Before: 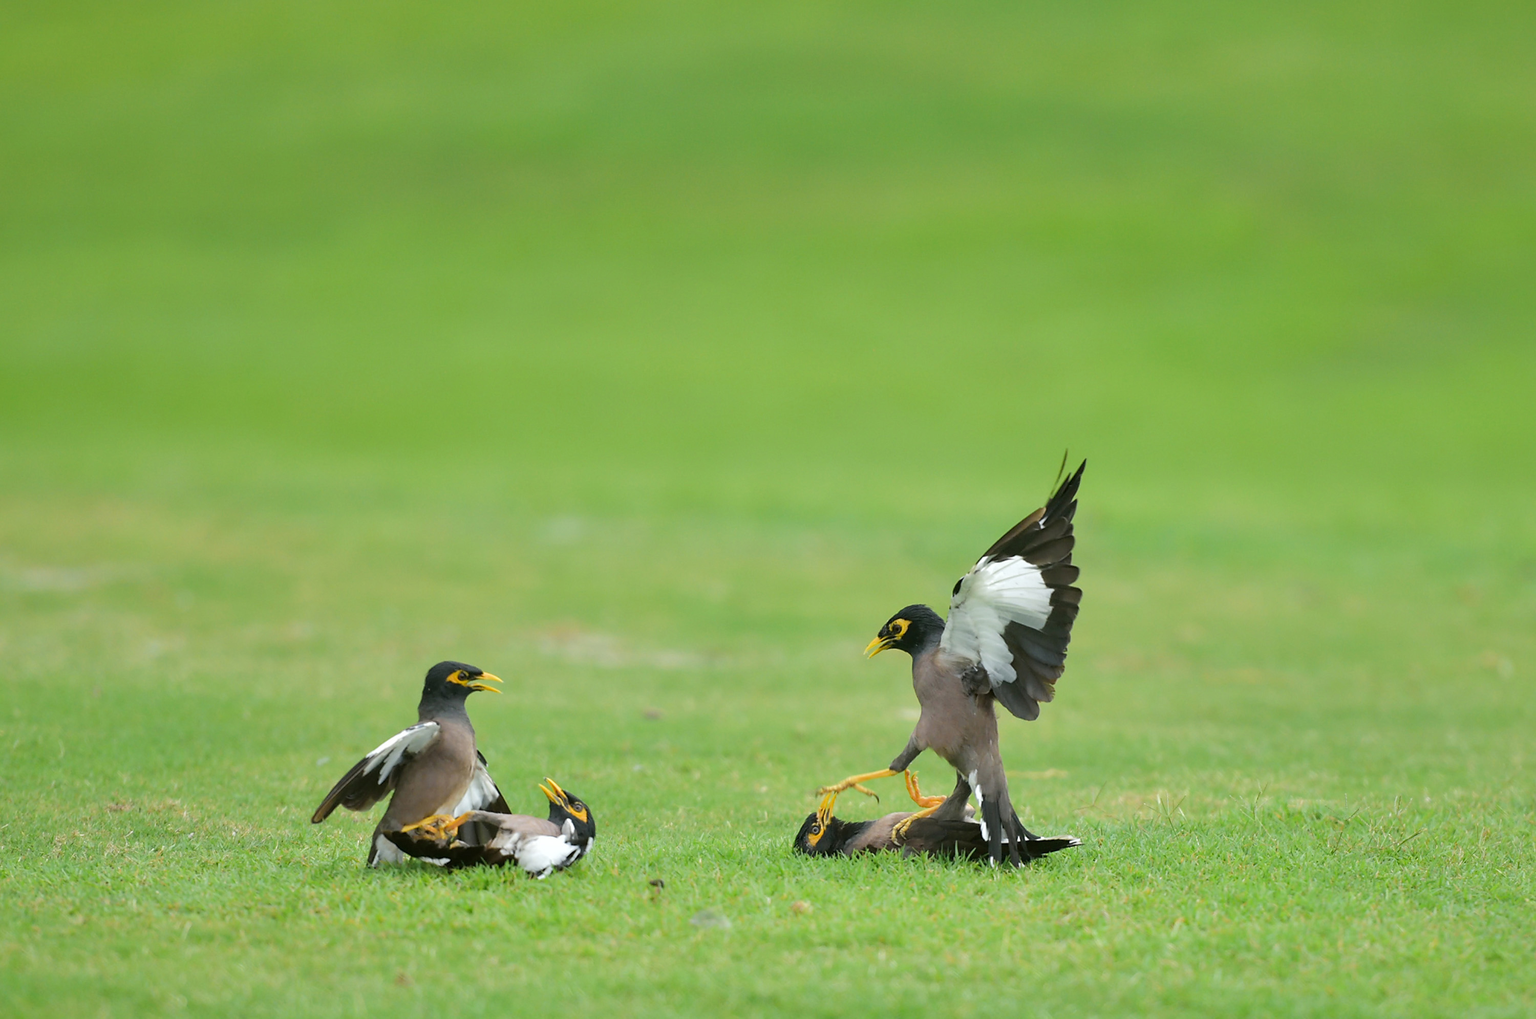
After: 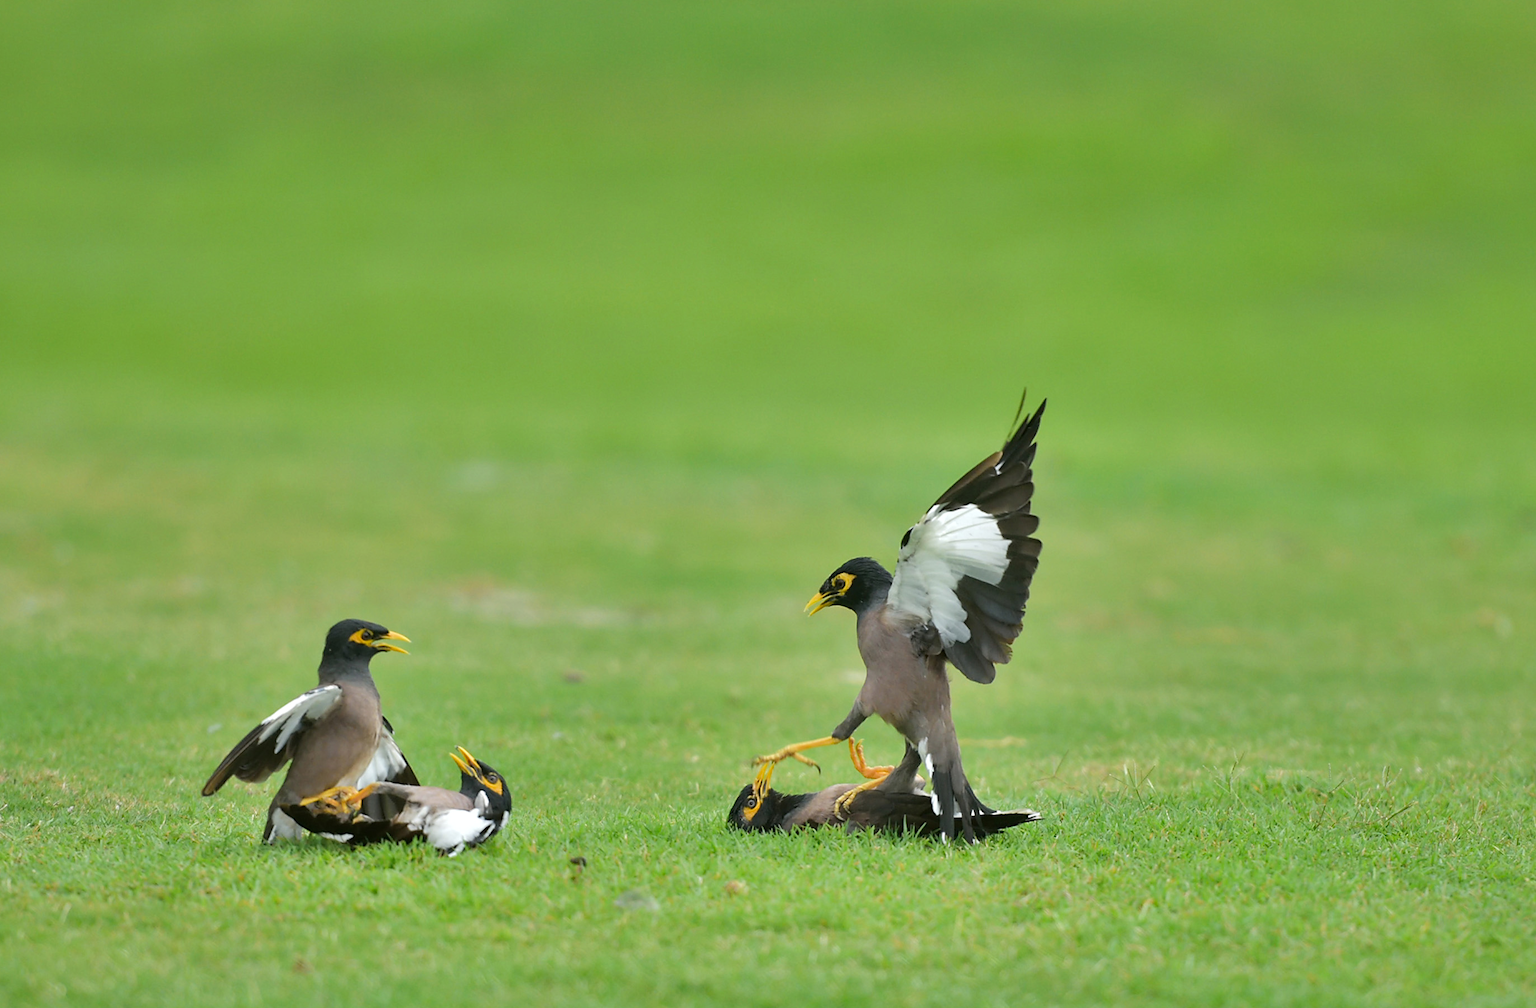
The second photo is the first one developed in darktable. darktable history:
crop and rotate: left 8.262%, top 9.226%
shadows and highlights: white point adjustment 1, soften with gaussian
